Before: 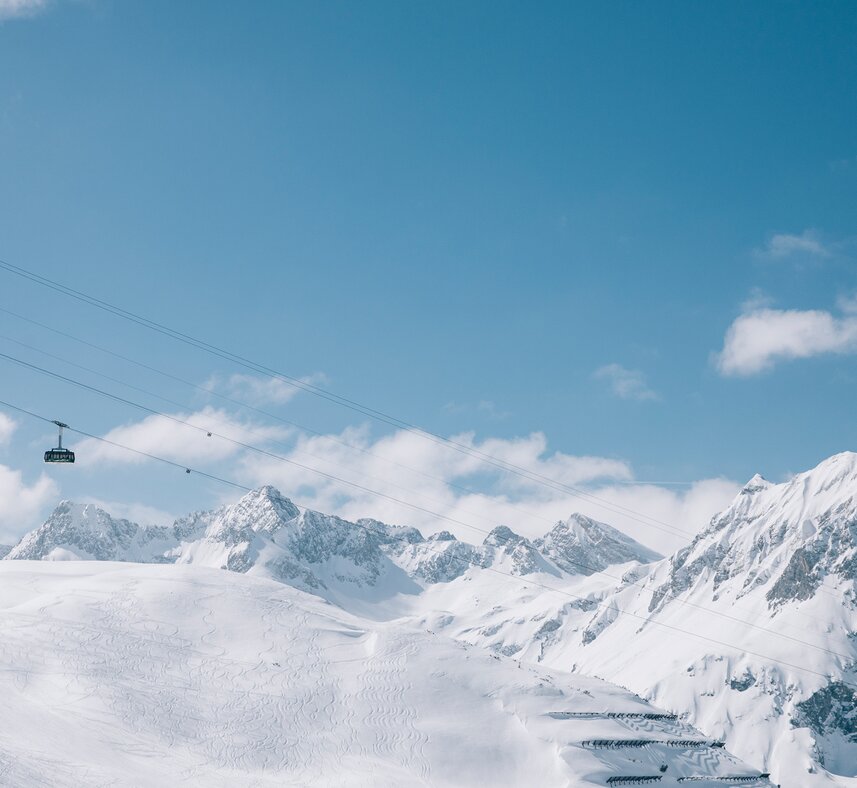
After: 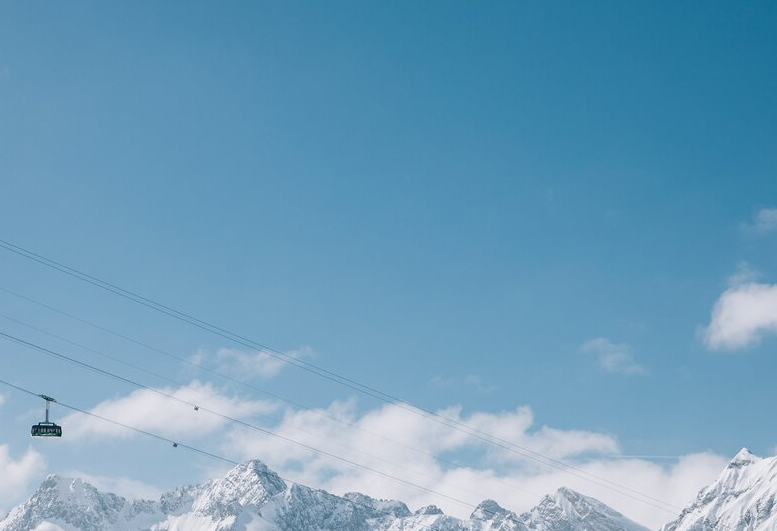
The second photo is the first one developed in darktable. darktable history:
crop: left 1.617%, top 3.388%, right 7.627%, bottom 28.502%
